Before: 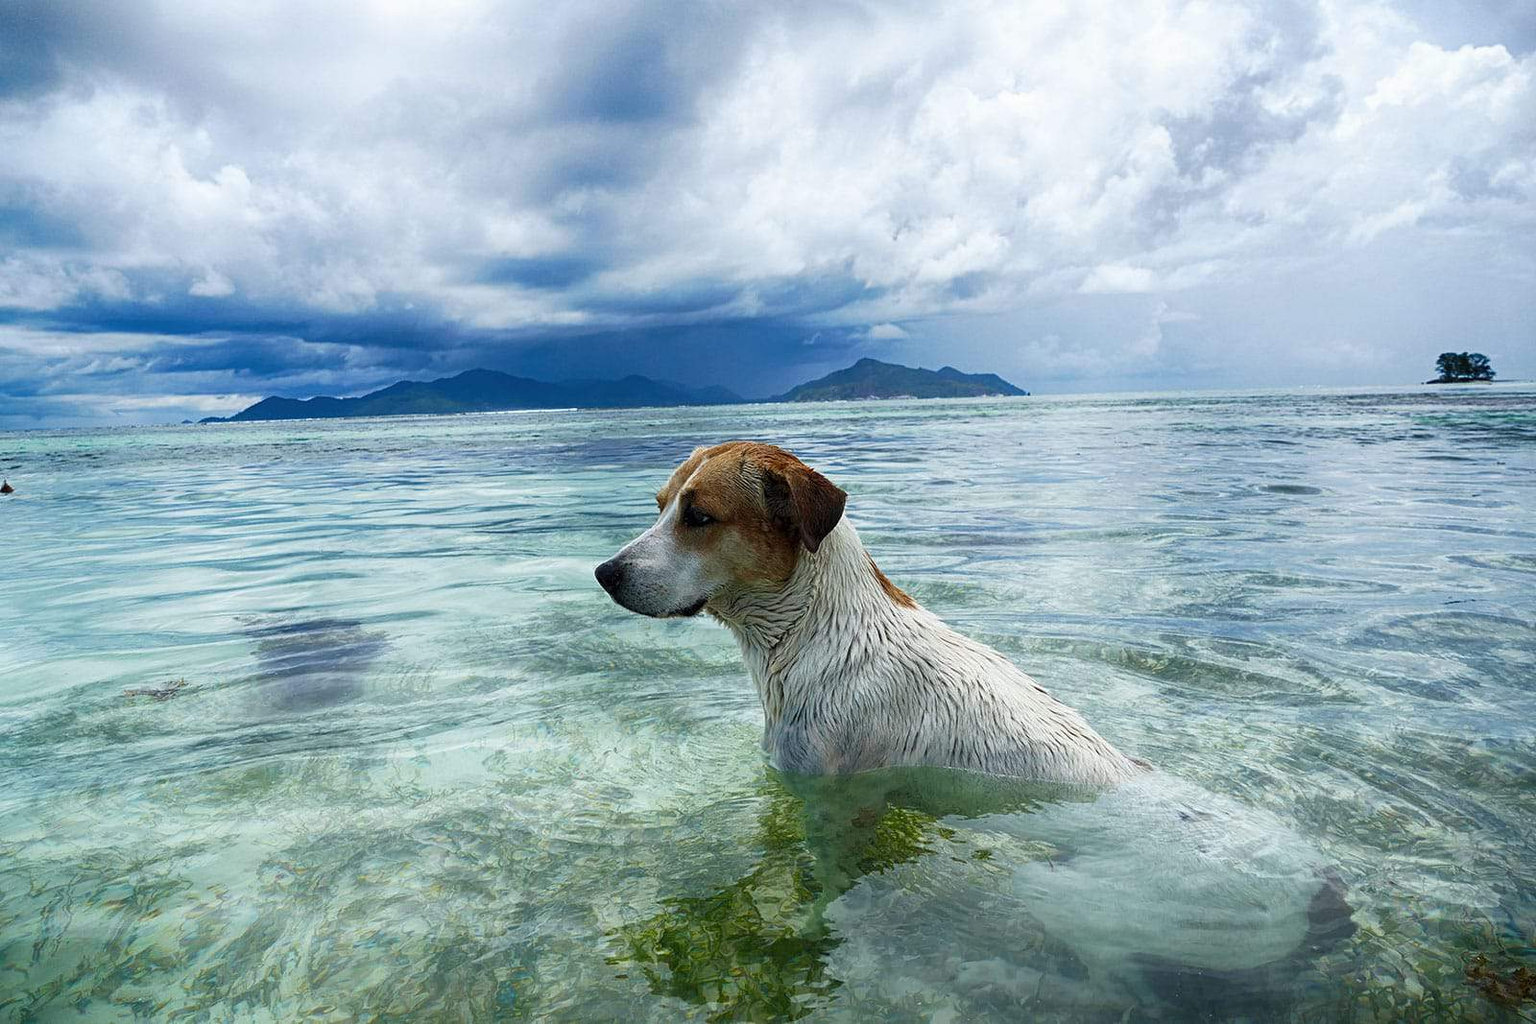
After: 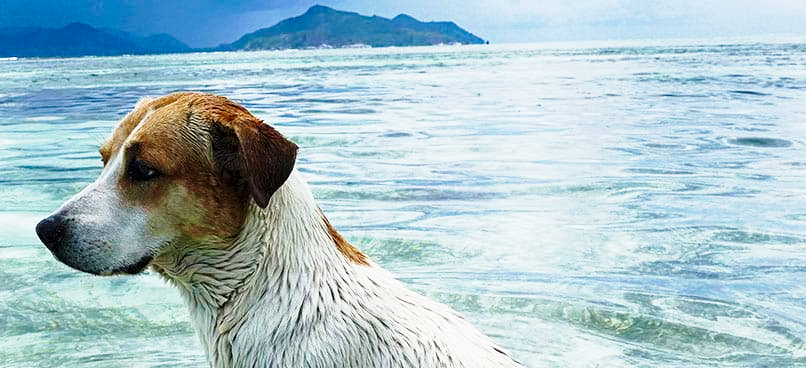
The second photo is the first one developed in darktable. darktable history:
velvia: strength 14.65%
crop: left 36.518%, top 34.547%, right 13.072%, bottom 30.923%
base curve: curves: ch0 [(0, 0) (0.028, 0.03) (0.121, 0.232) (0.46, 0.748) (0.859, 0.968) (1, 1)], preserve colors none
